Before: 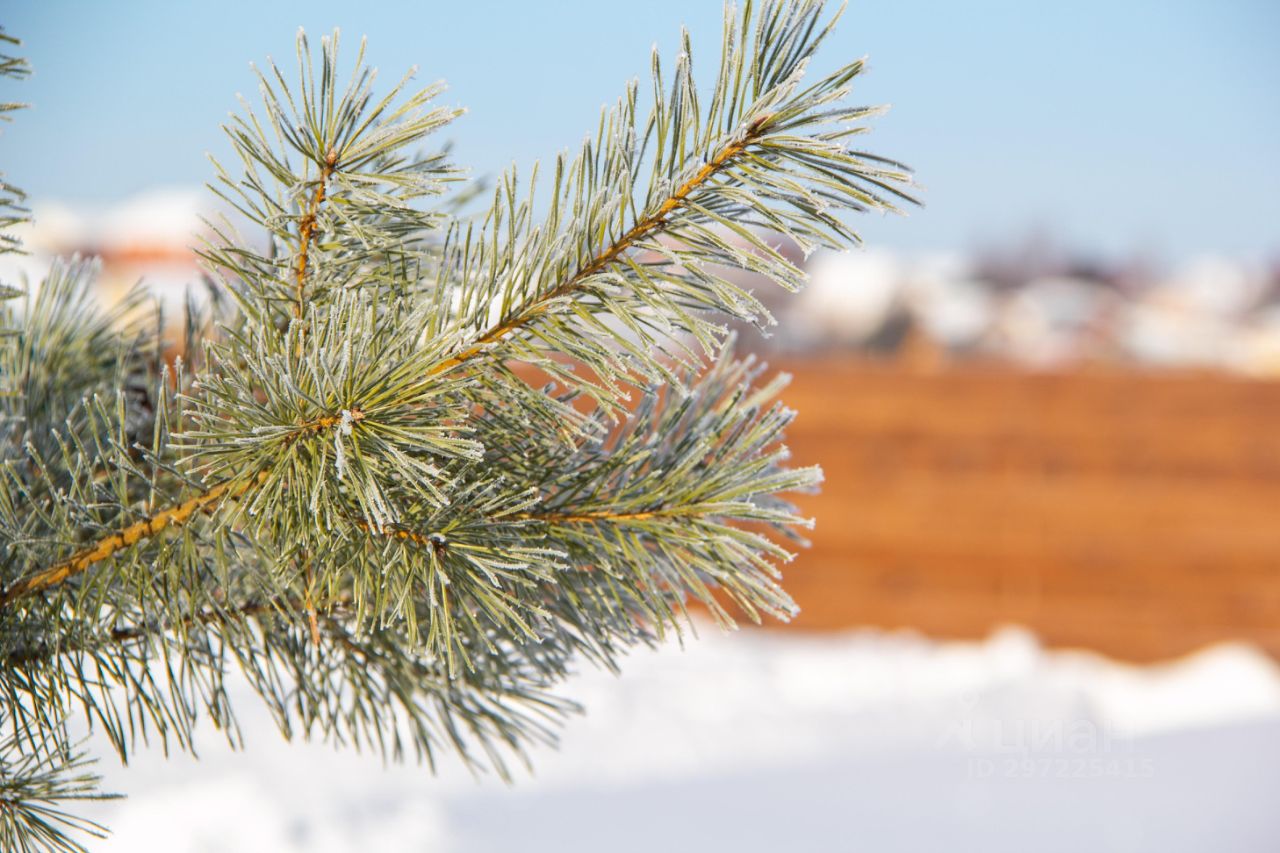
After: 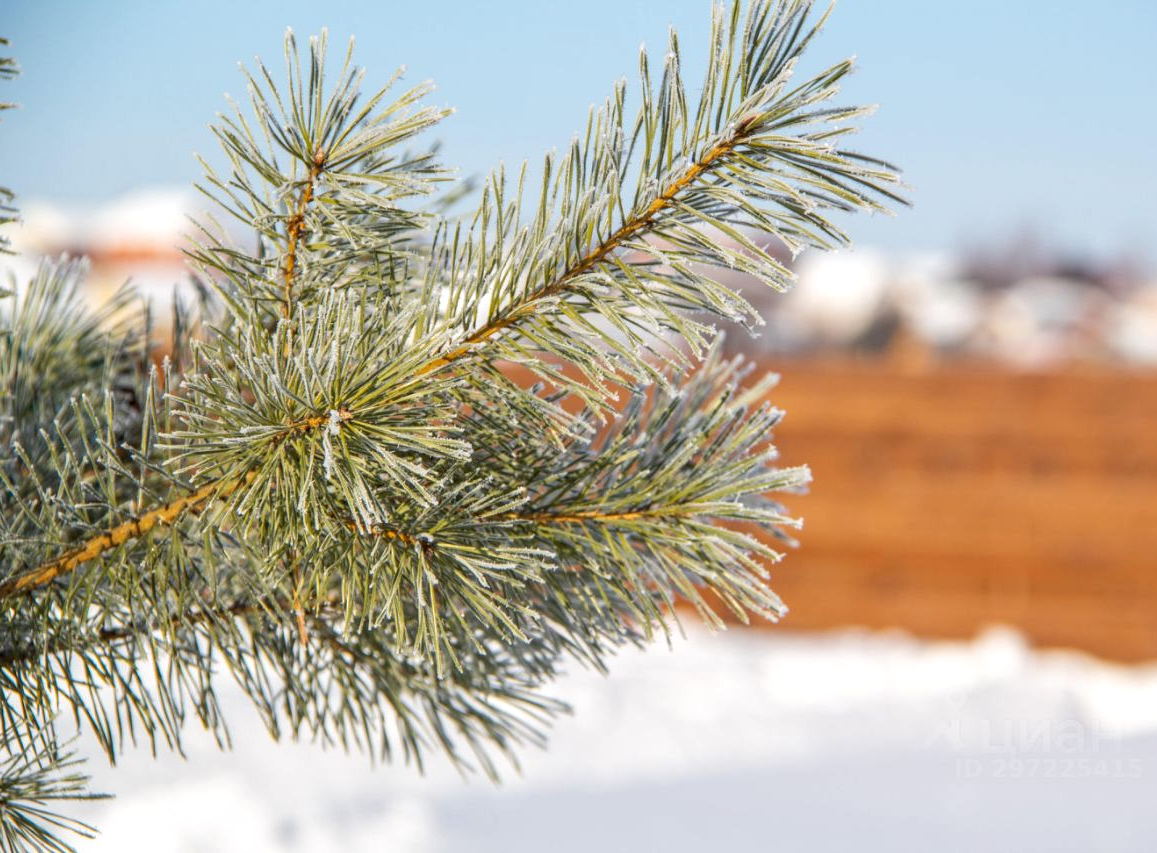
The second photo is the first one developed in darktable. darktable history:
local contrast: on, module defaults
crop and rotate: left 1.005%, right 8.579%
color correction: highlights b* 0.033
